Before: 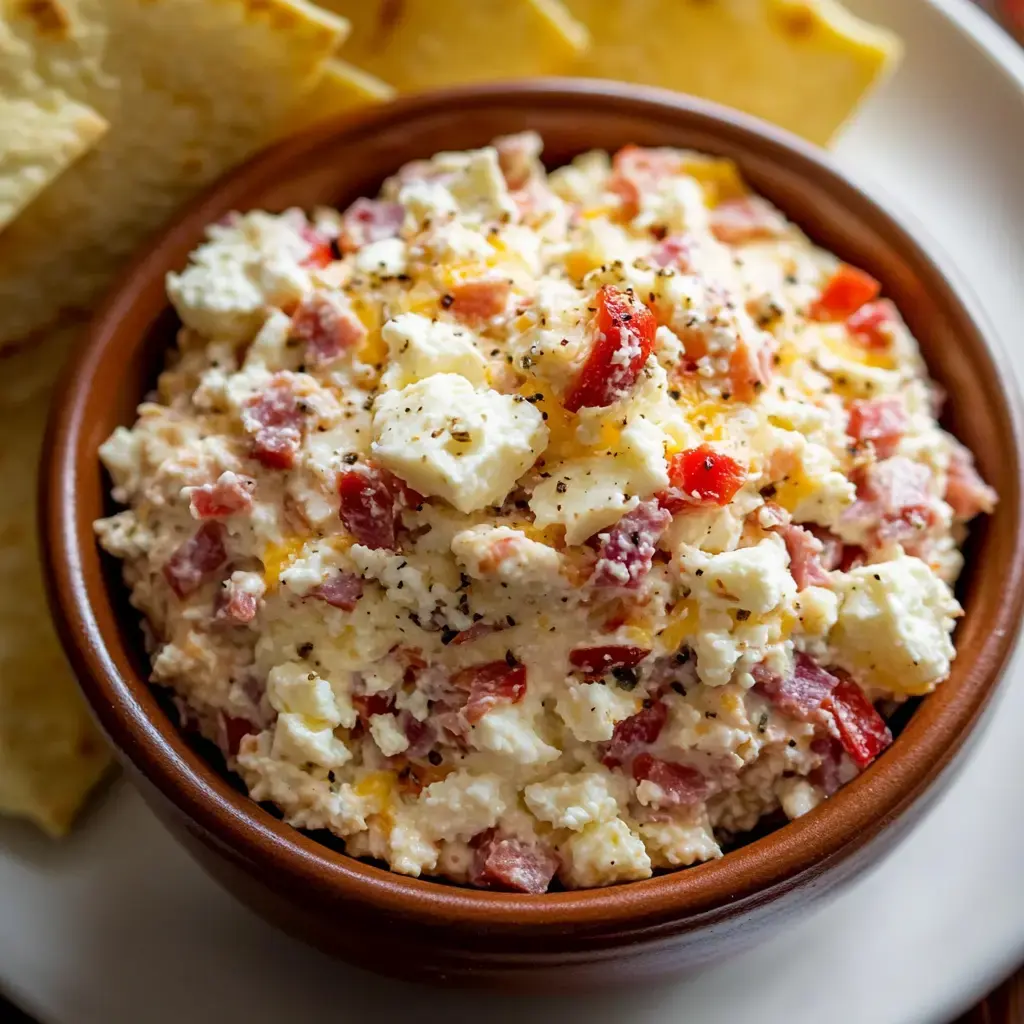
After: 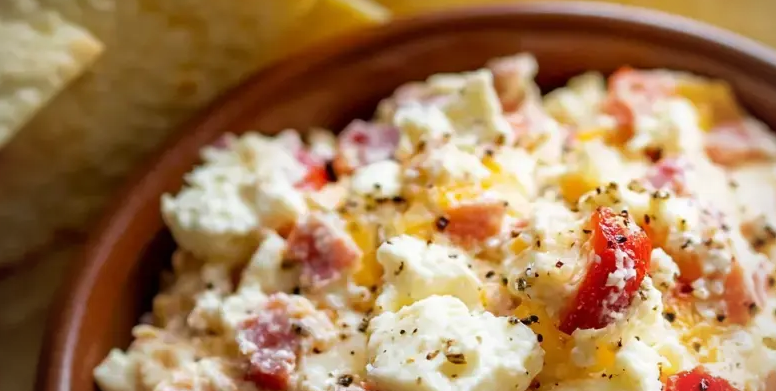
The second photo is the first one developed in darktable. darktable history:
crop: left 0.57%, top 7.651%, right 23.59%, bottom 54.12%
vignetting: fall-off radius 61.21%, center (-0.01, 0)
